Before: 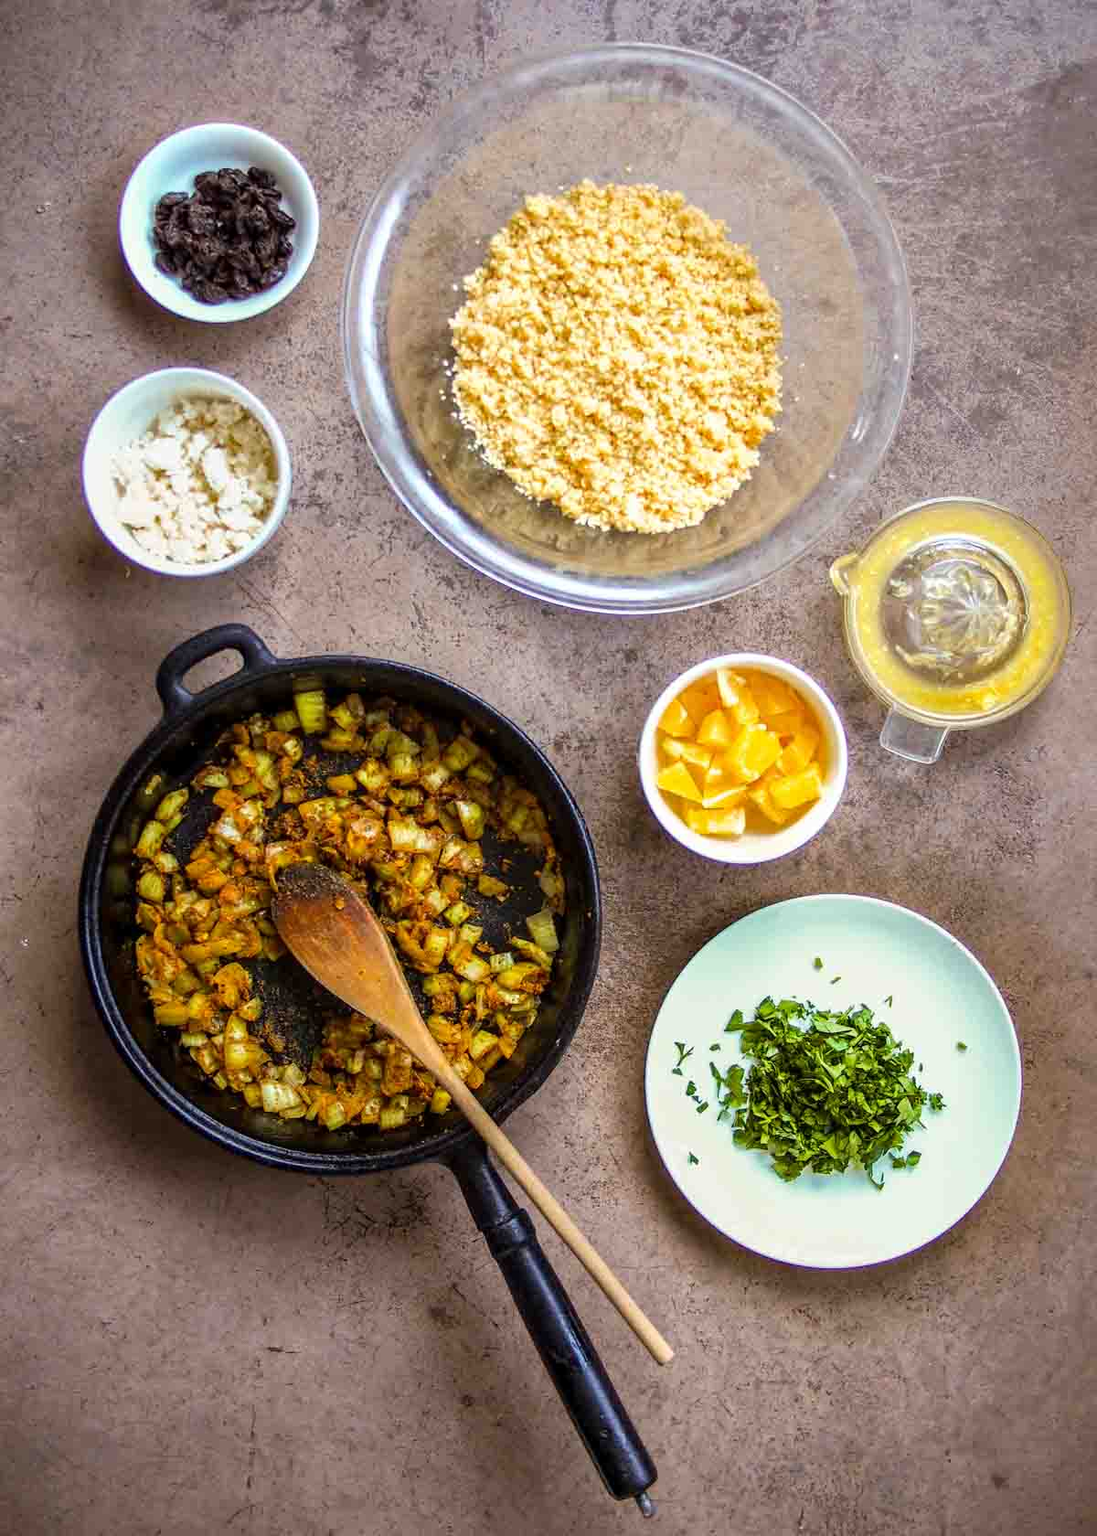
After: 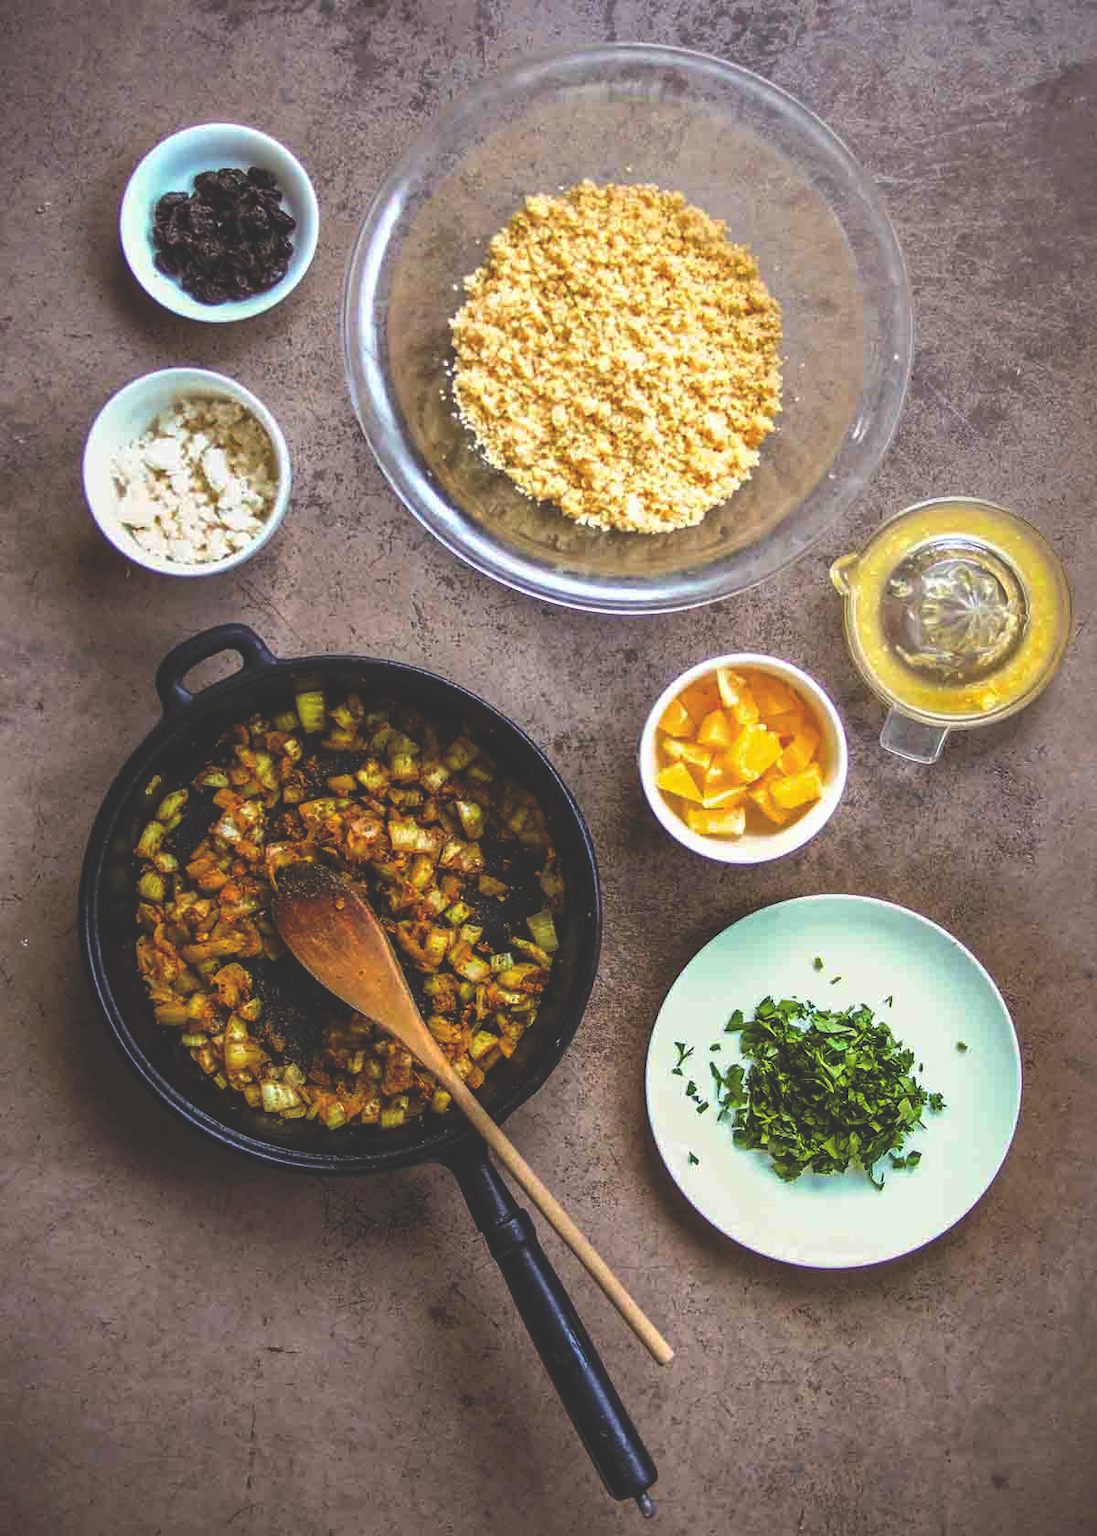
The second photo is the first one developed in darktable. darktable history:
rgb curve: curves: ch0 [(0, 0.186) (0.314, 0.284) (0.775, 0.708) (1, 1)], compensate middle gray true, preserve colors none
contrast brightness saturation: saturation -0.04
